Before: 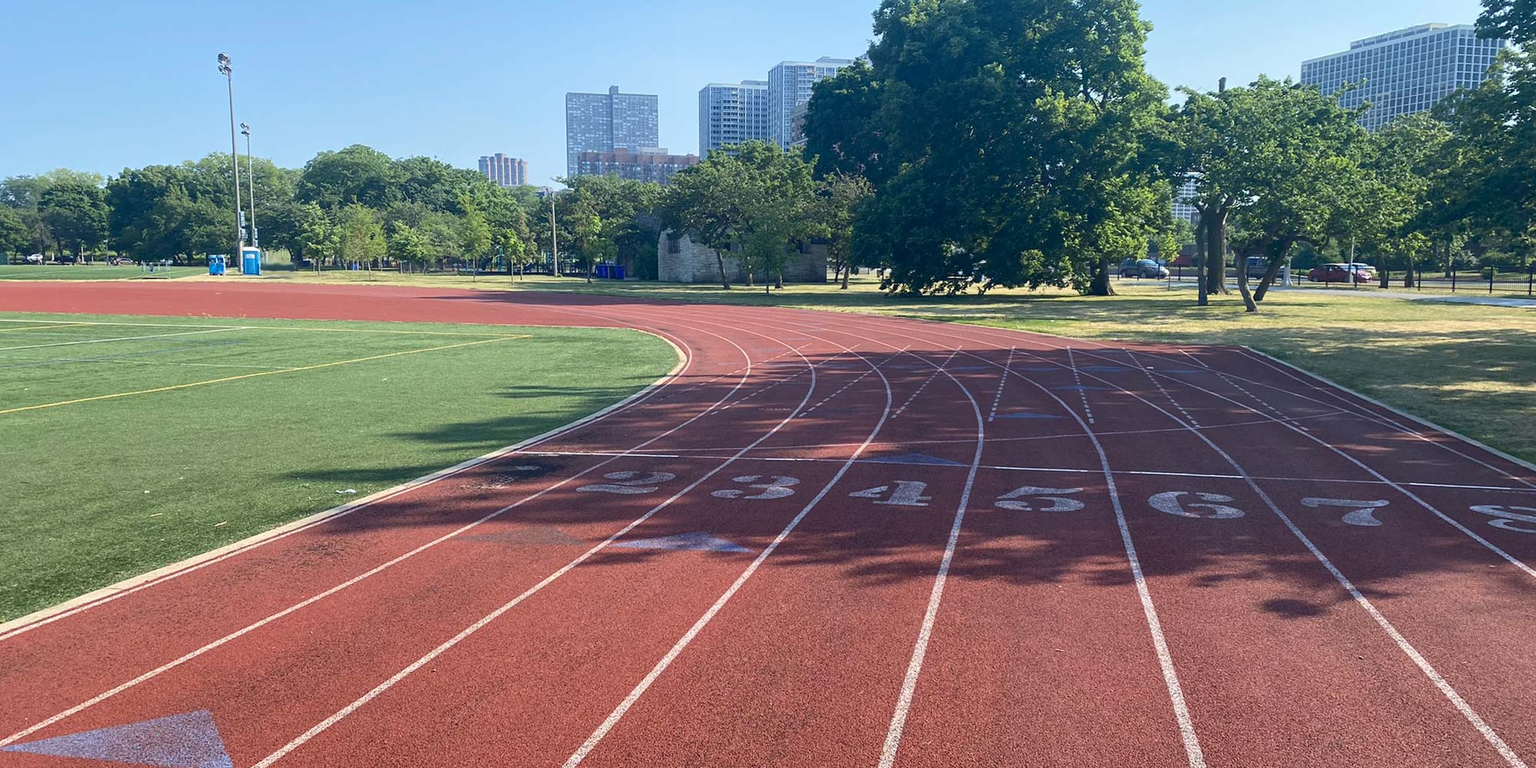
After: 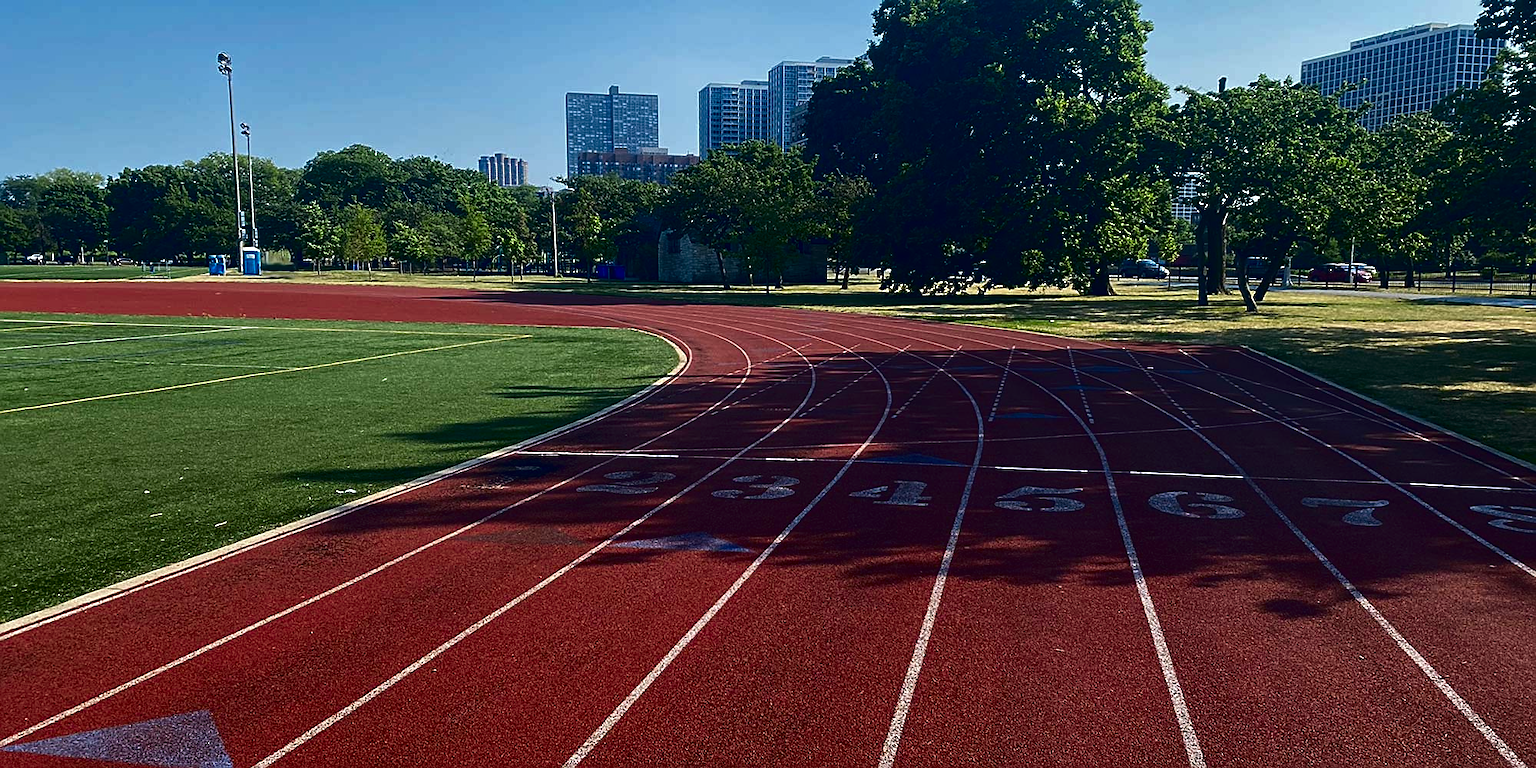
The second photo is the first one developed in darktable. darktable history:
contrast brightness saturation: contrast 0.087, brightness -0.574, saturation 0.169
sharpen: on, module defaults
